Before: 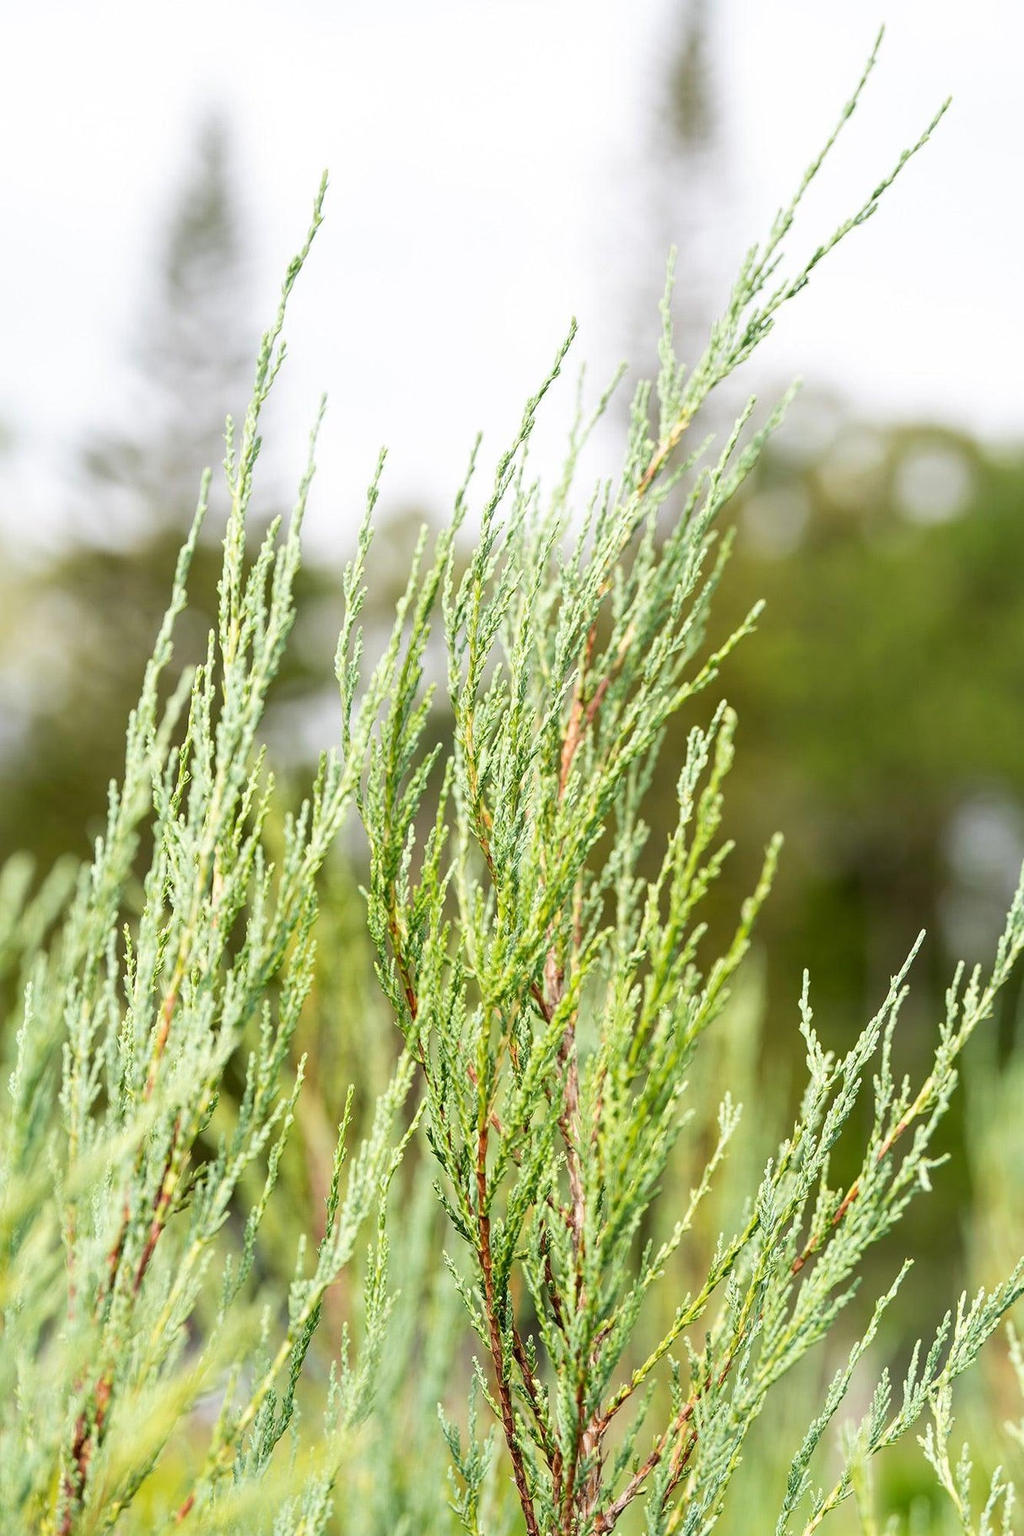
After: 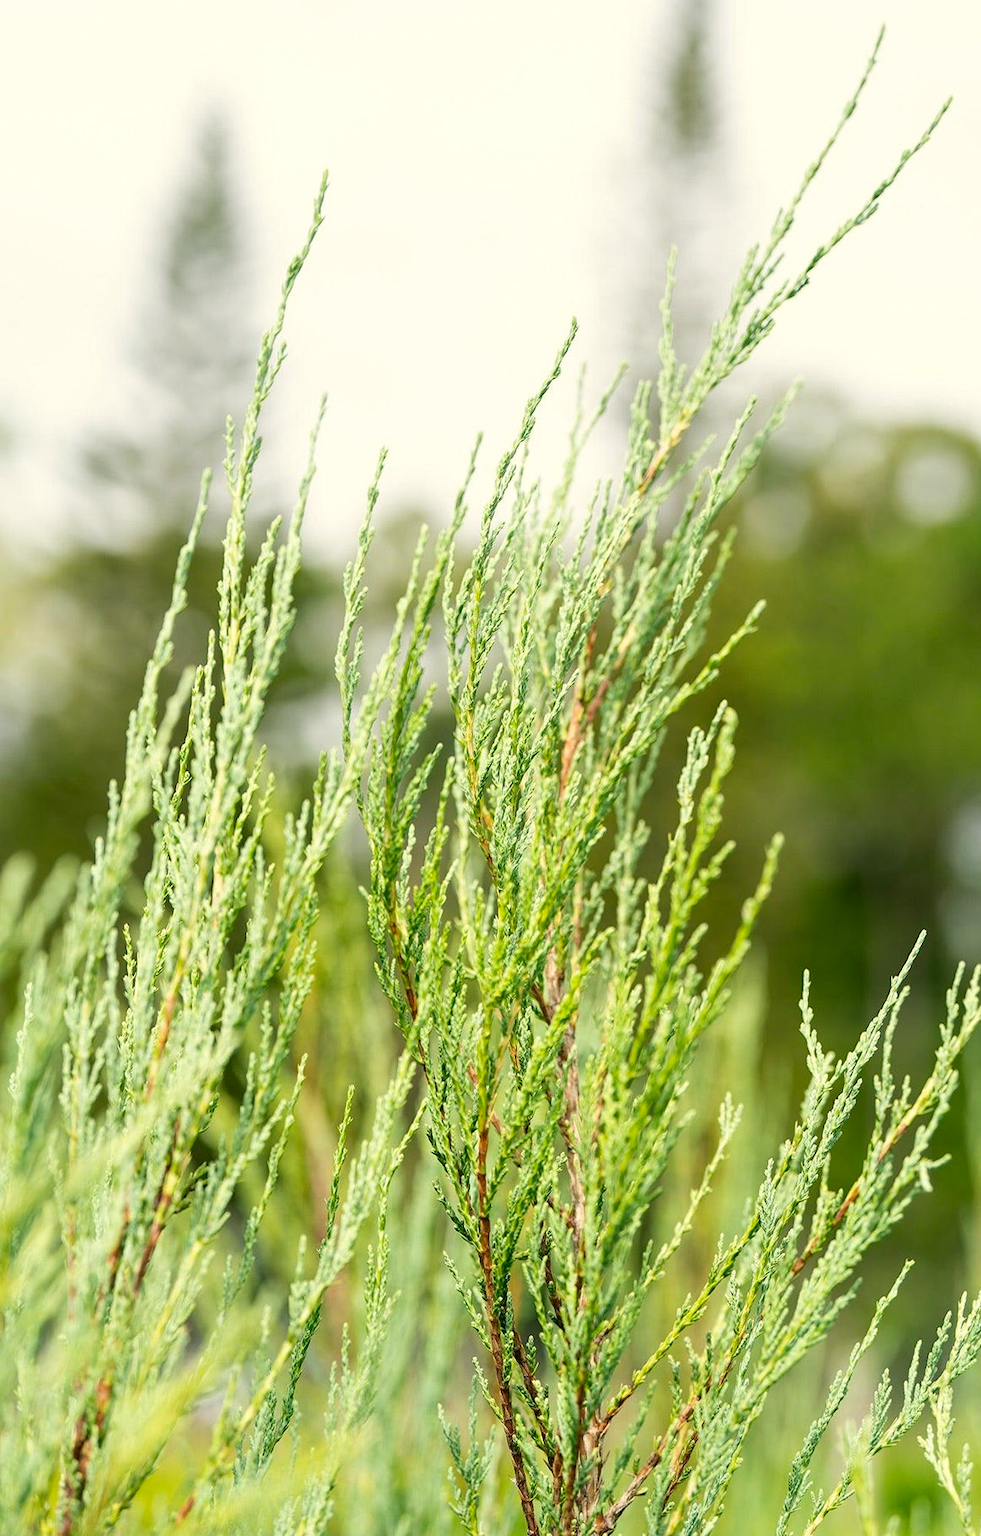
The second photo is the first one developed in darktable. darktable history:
color correction: highlights a* -0.482, highlights b* 9.48, shadows a* -9.48, shadows b* 0.803
crop: right 4.126%, bottom 0.031%
